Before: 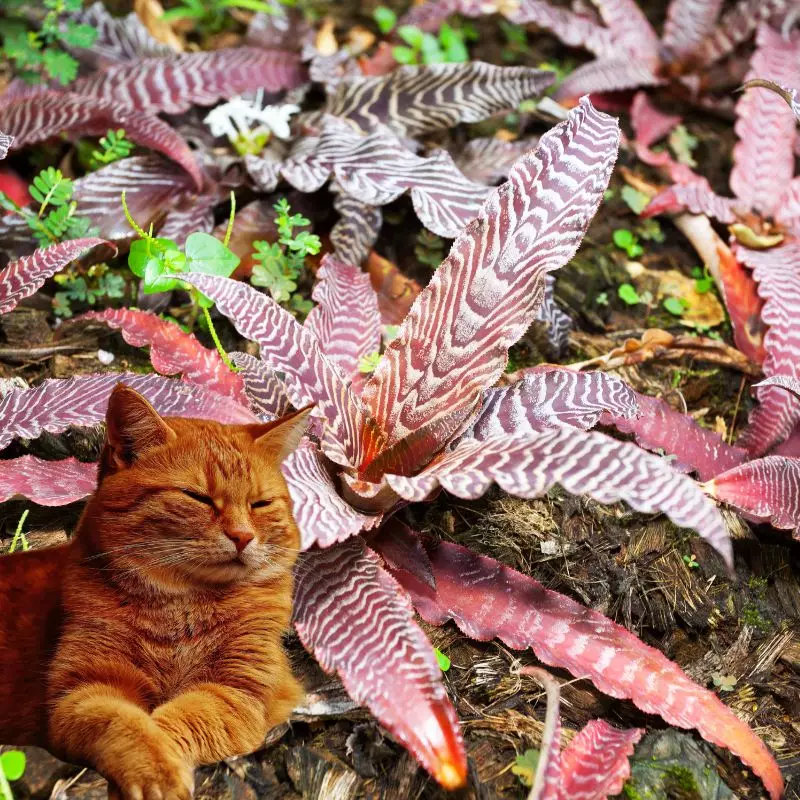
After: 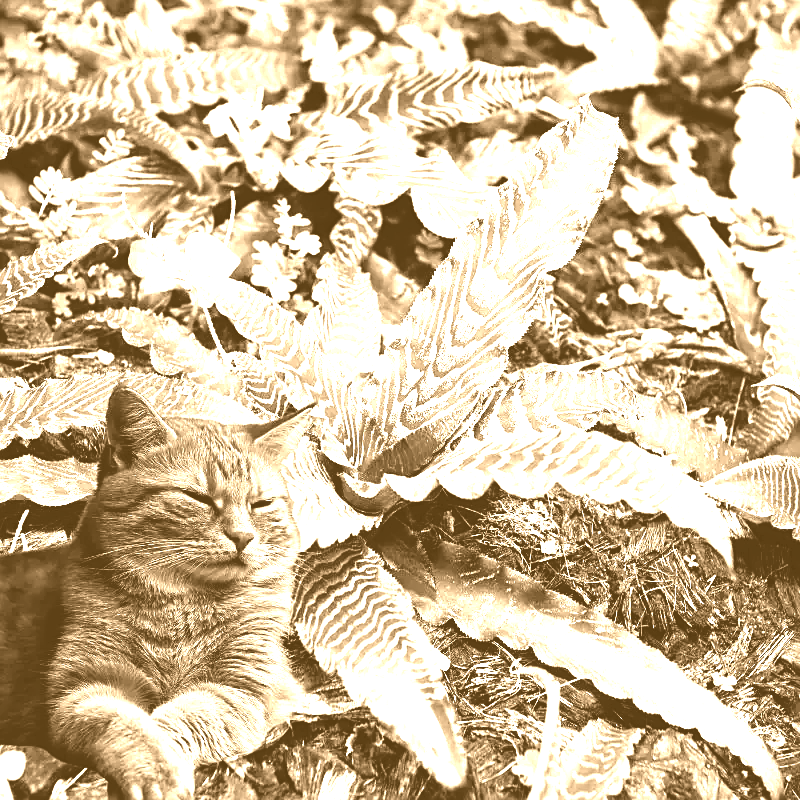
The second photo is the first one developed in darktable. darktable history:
colorize: hue 28.8°, source mix 100%
tone curve: curves: ch0 [(0, 0) (0.003, 0.018) (0.011, 0.019) (0.025, 0.02) (0.044, 0.024) (0.069, 0.034) (0.1, 0.049) (0.136, 0.082) (0.177, 0.136) (0.224, 0.196) (0.277, 0.263) (0.335, 0.329) (0.399, 0.401) (0.468, 0.473) (0.543, 0.546) (0.623, 0.625) (0.709, 0.698) (0.801, 0.779) (0.898, 0.867) (1, 1)], preserve colors none
sharpen: on, module defaults
color balance rgb: linear chroma grading › highlights 100%, linear chroma grading › global chroma 23.41%, perceptual saturation grading › global saturation 35.38%, hue shift -10.68°, perceptual brilliance grading › highlights 47.25%, perceptual brilliance grading › mid-tones 22.2%, perceptual brilliance grading › shadows -5.93%
